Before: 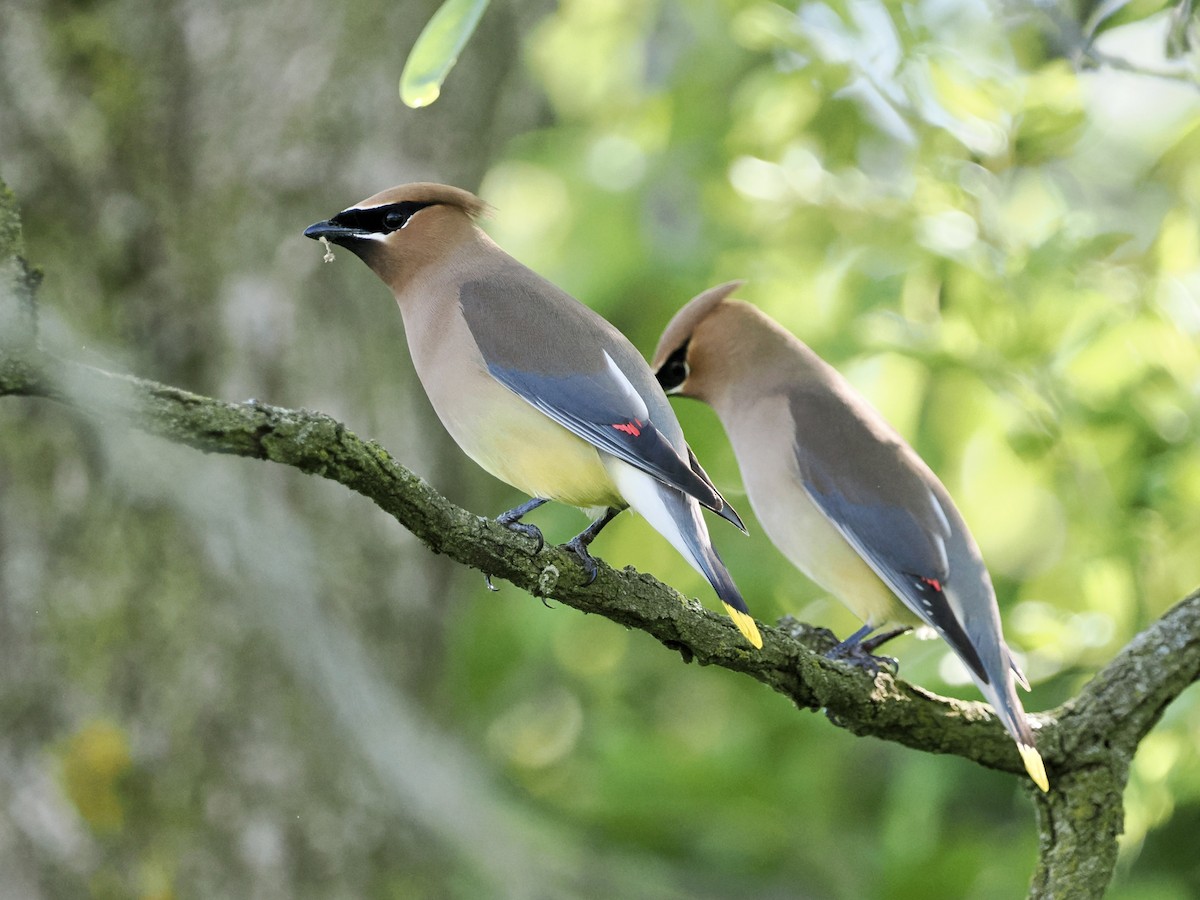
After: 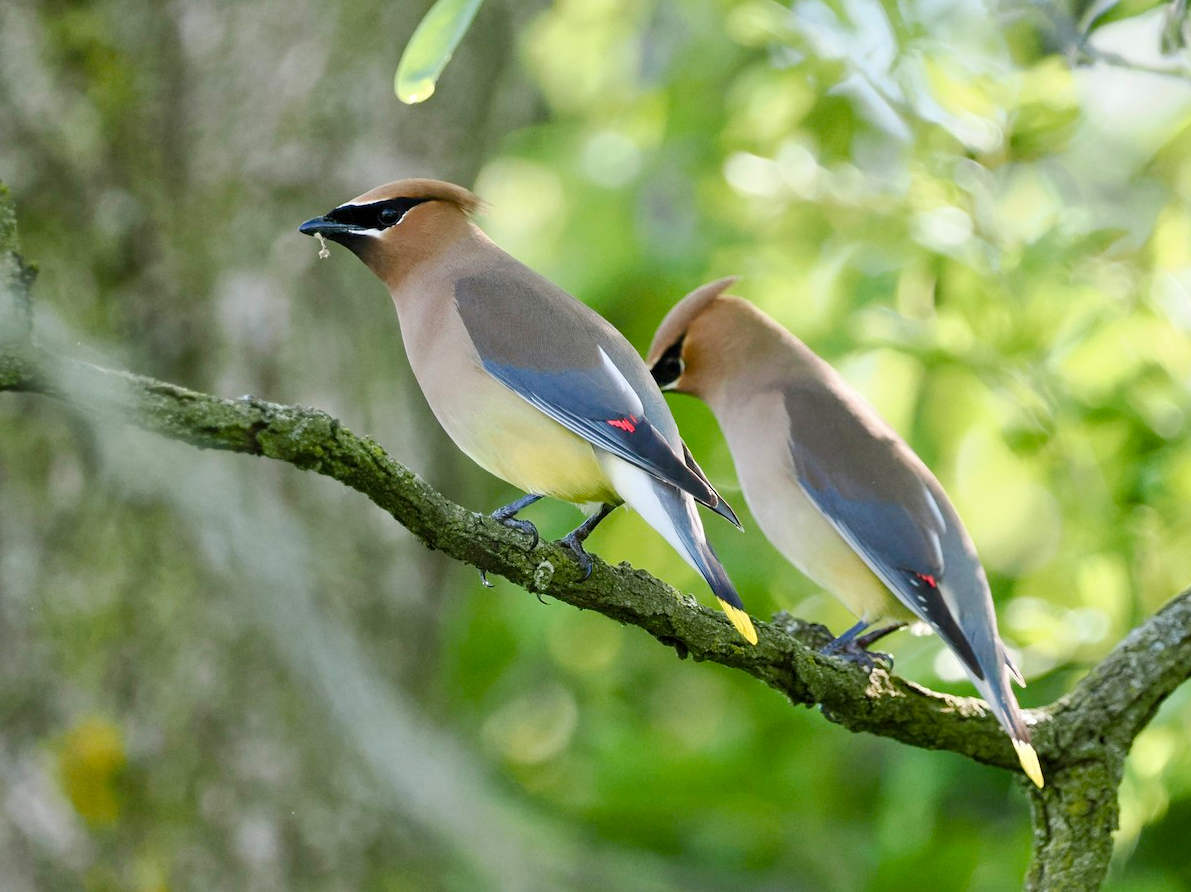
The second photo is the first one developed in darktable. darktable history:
color balance rgb: perceptual saturation grading › global saturation 20%, perceptual saturation grading › highlights -25%, perceptual saturation grading › shadows 25%
crop: left 0.434%, top 0.485%, right 0.244%, bottom 0.386%
